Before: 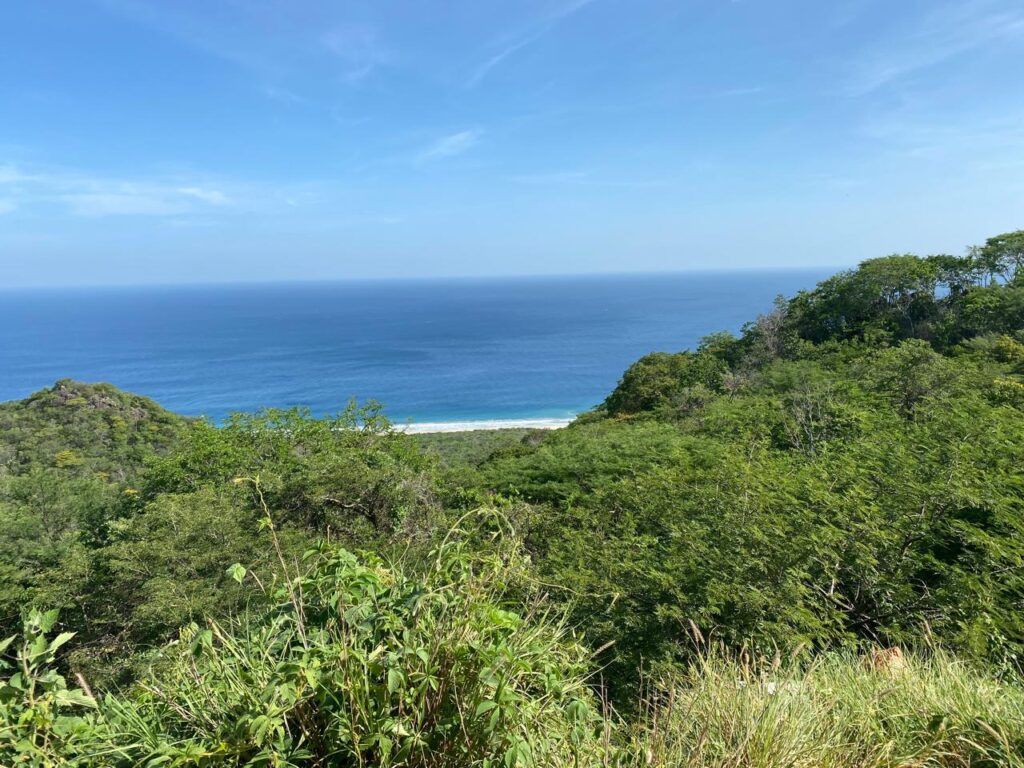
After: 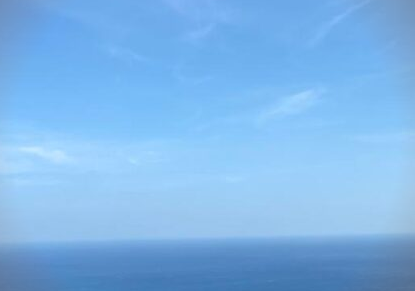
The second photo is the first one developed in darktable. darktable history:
crop: left 15.452%, top 5.459%, right 43.956%, bottom 56.62%
vignetting: fall-off start 92.6%, brightness -0.52, saturation -0.51, center (-0.012, 0)
bloom: size 16%, threshold 98%, strength 20%
